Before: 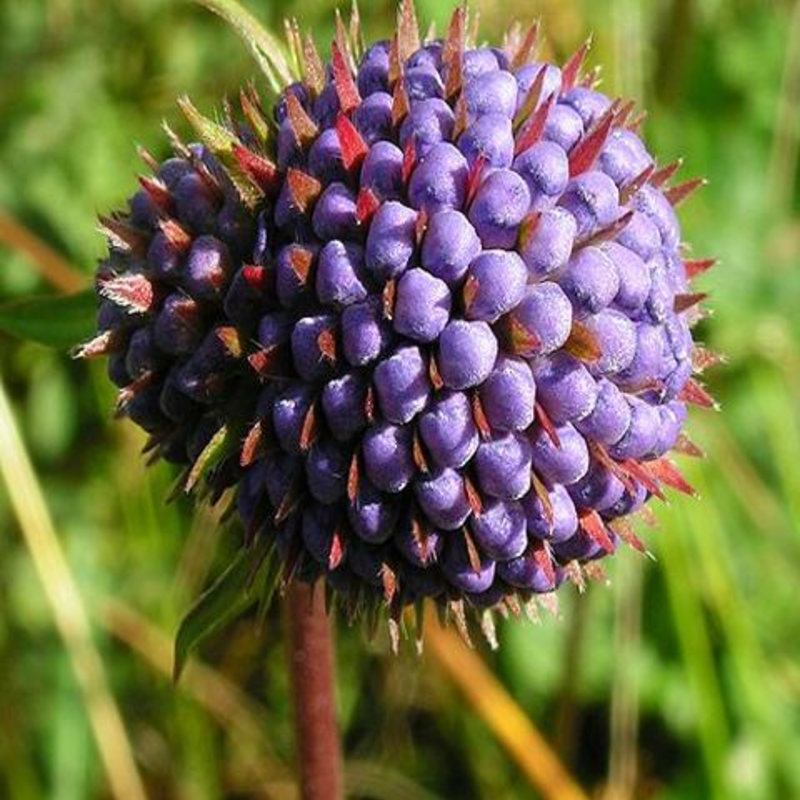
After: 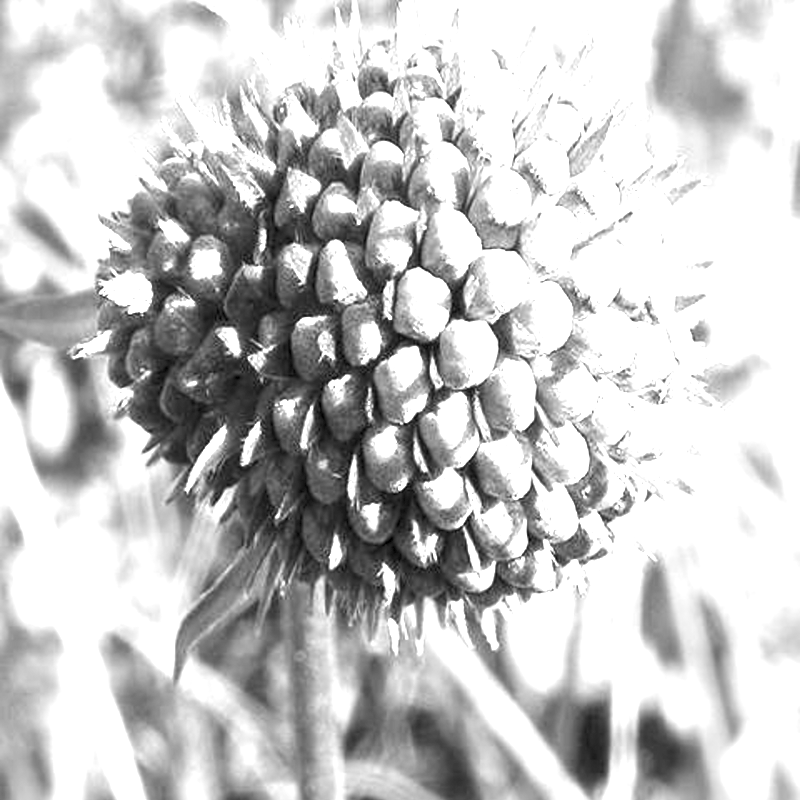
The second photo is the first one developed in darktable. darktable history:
exposure: exposure 3 EV, compensate highlight preservation false
monochrome: size 1
